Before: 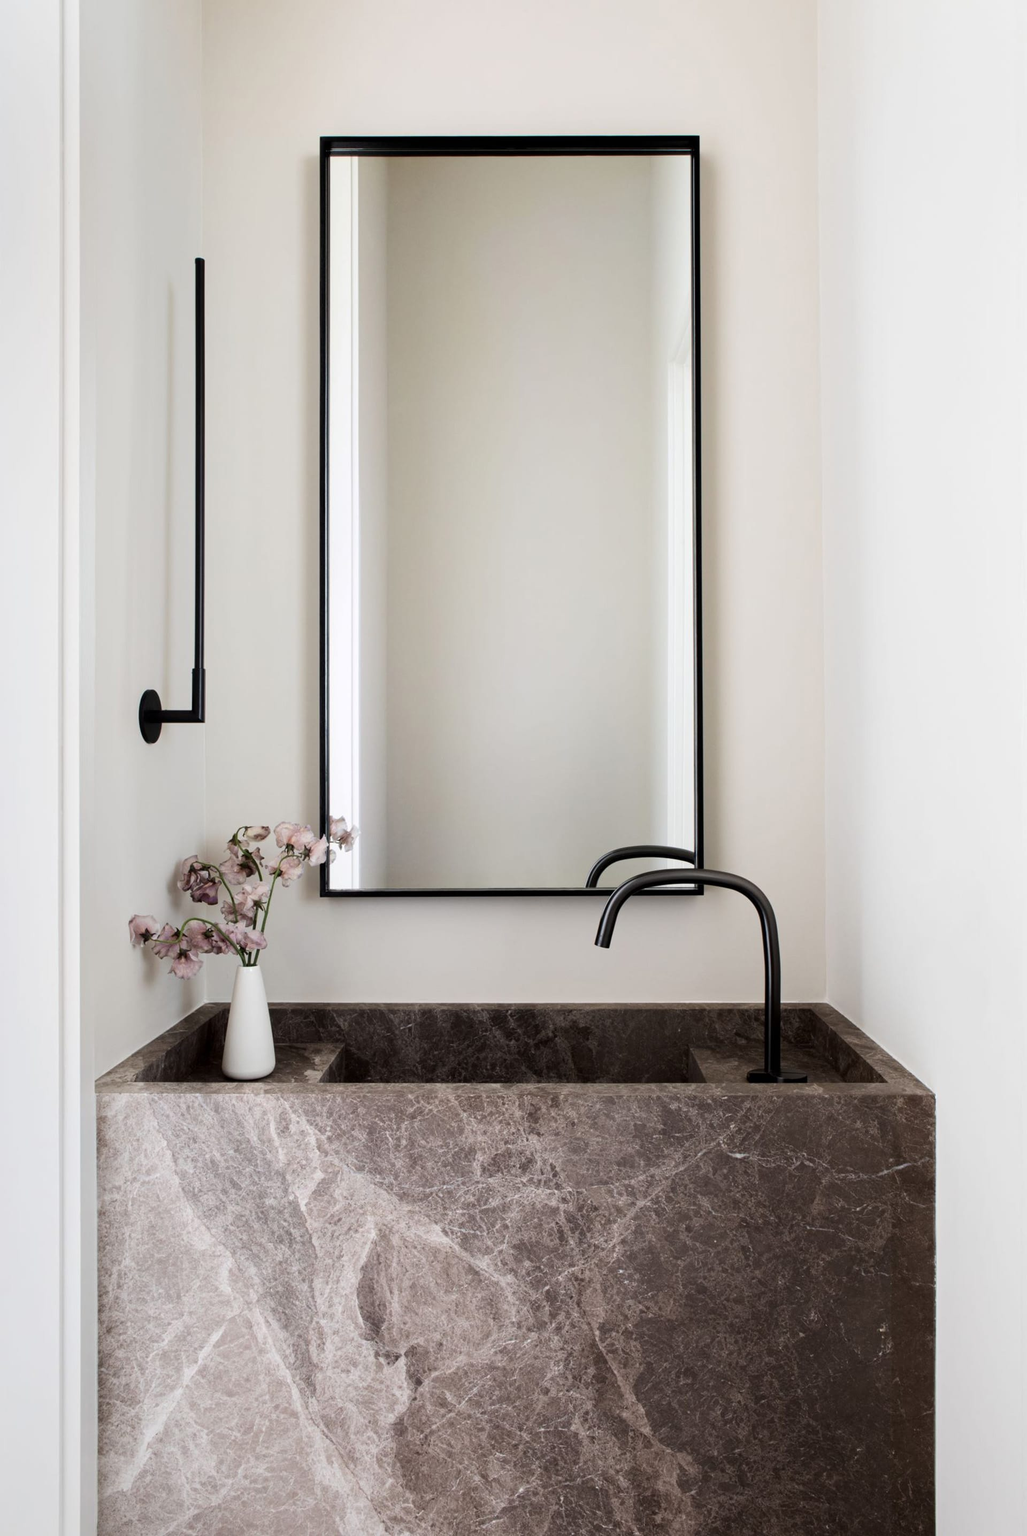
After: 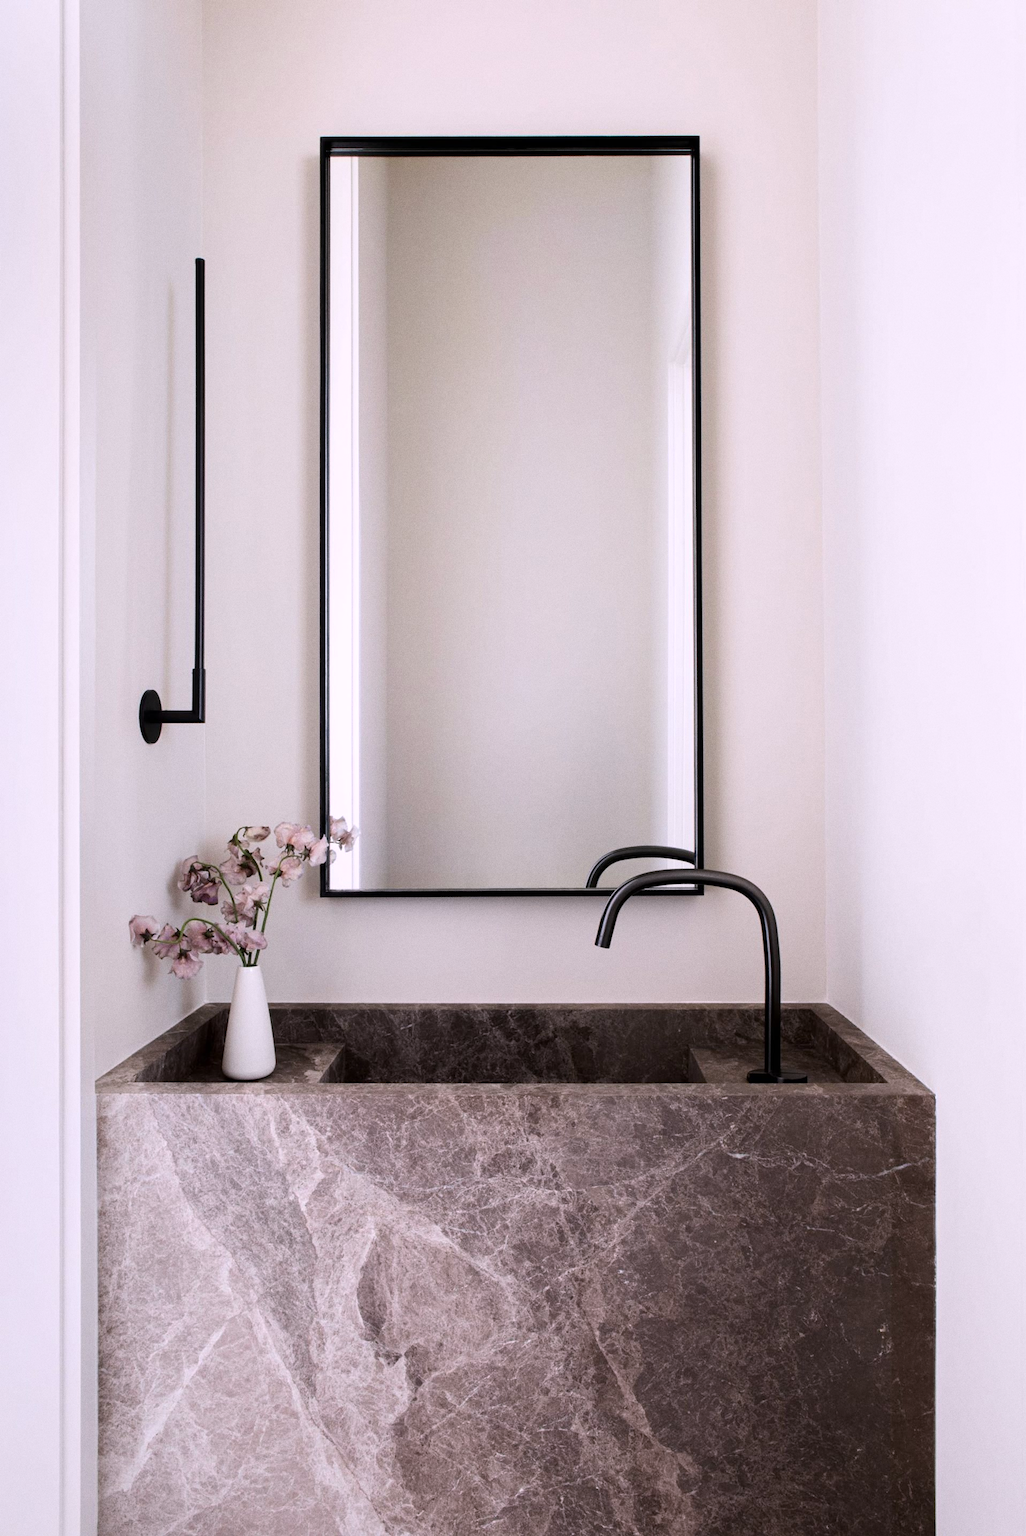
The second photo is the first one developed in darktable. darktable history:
grain: coarseness 0.09 ISO
white balance: red 1.05, blue 1.072
color correction: highlights a* -0.182, highlights b* -0.124
